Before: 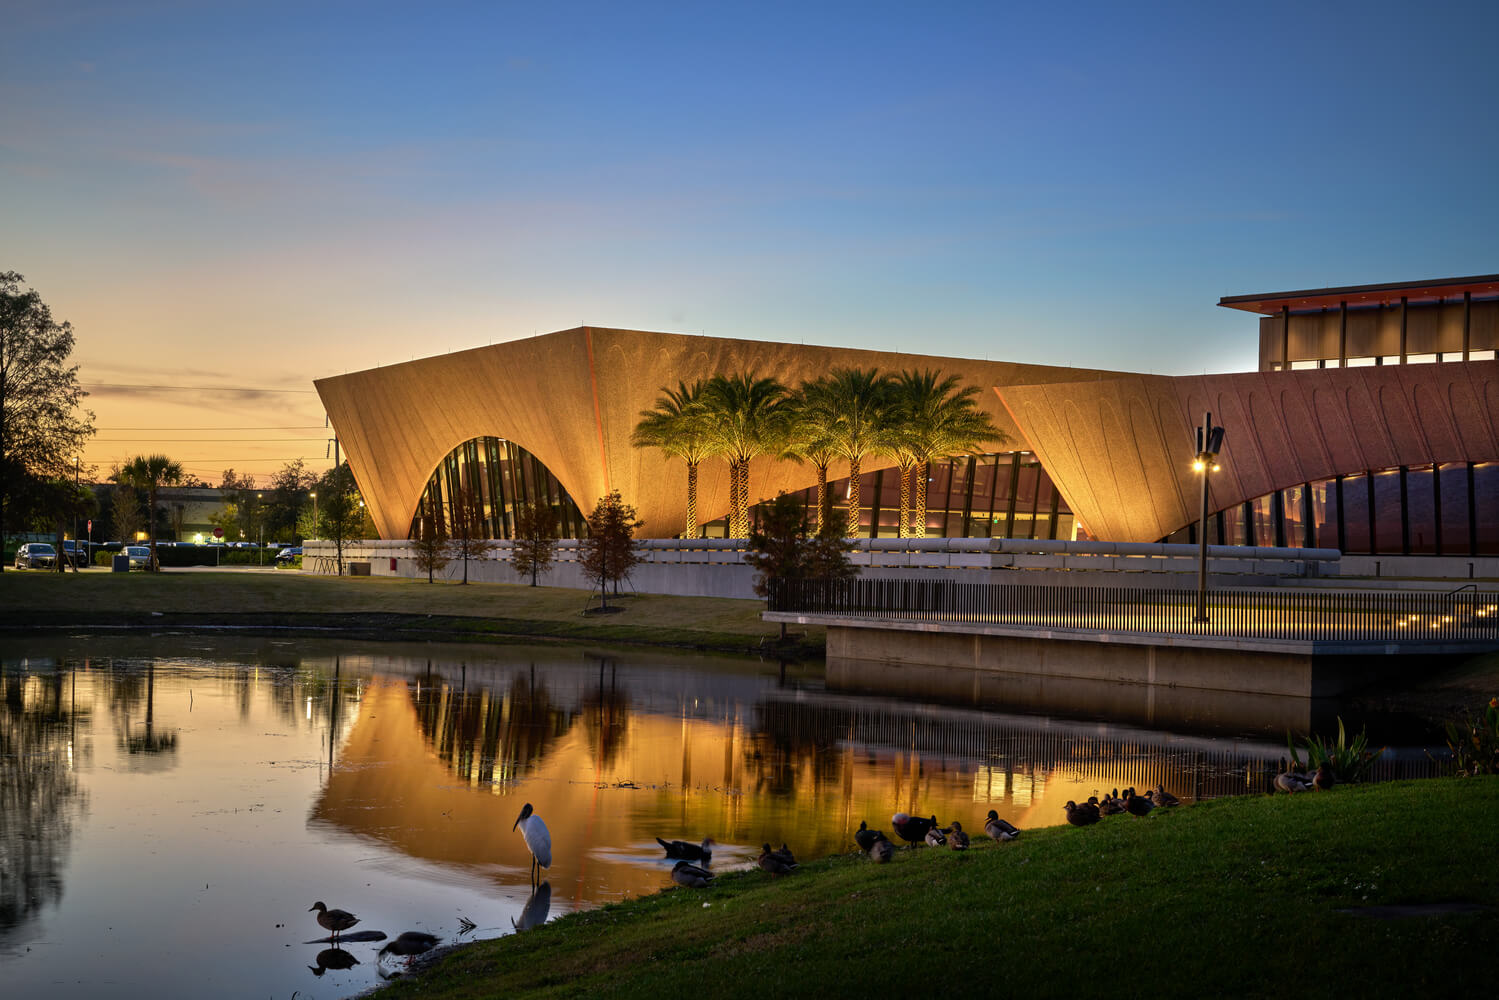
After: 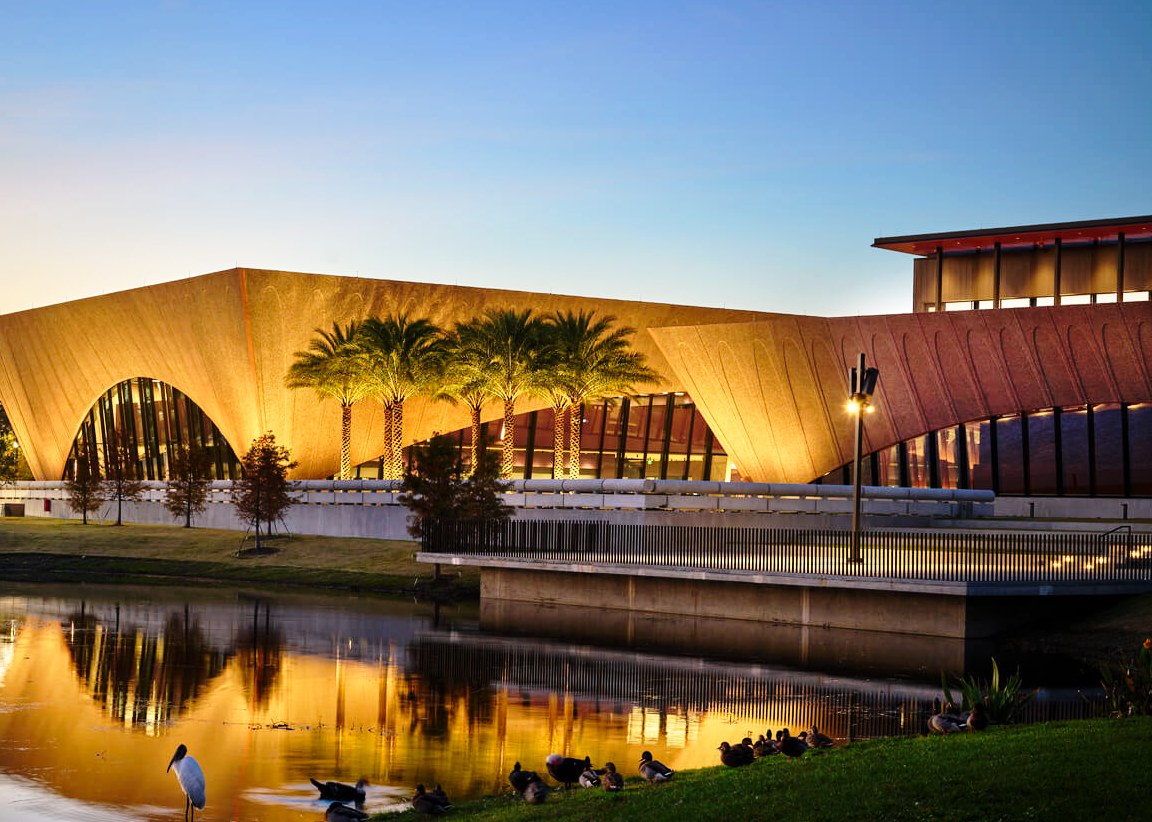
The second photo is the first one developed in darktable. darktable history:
crop: left 23.098%, top 5.919%, bottom 11.835%
tone equalizer: edges refinement/feathering 500, mask exposure compensation -1.57 EV, preserve details no
base curve: curves: ch0 [(0, 0) (0.028, 0.03) (0.121, 0.232) (0.46, 0.748) (0.859, 0.968) (1, 1)], preserve colors none
